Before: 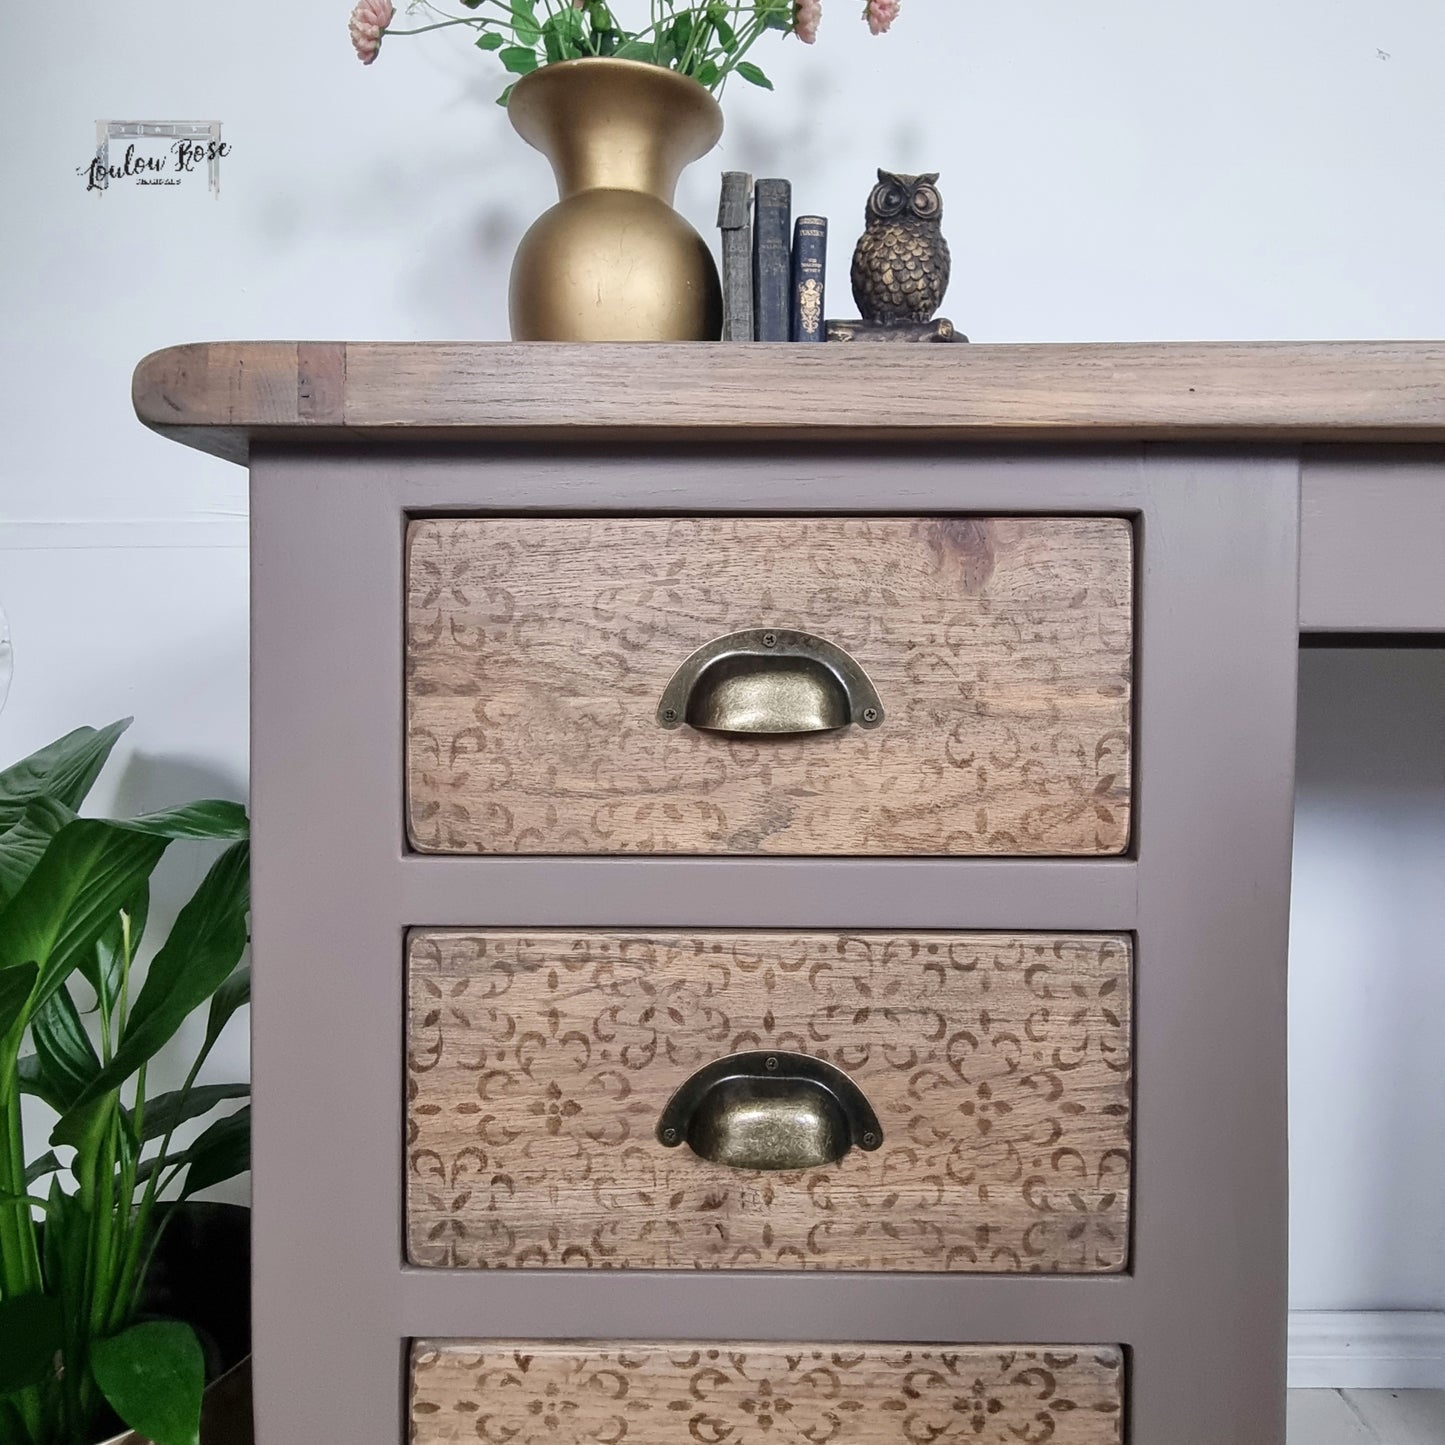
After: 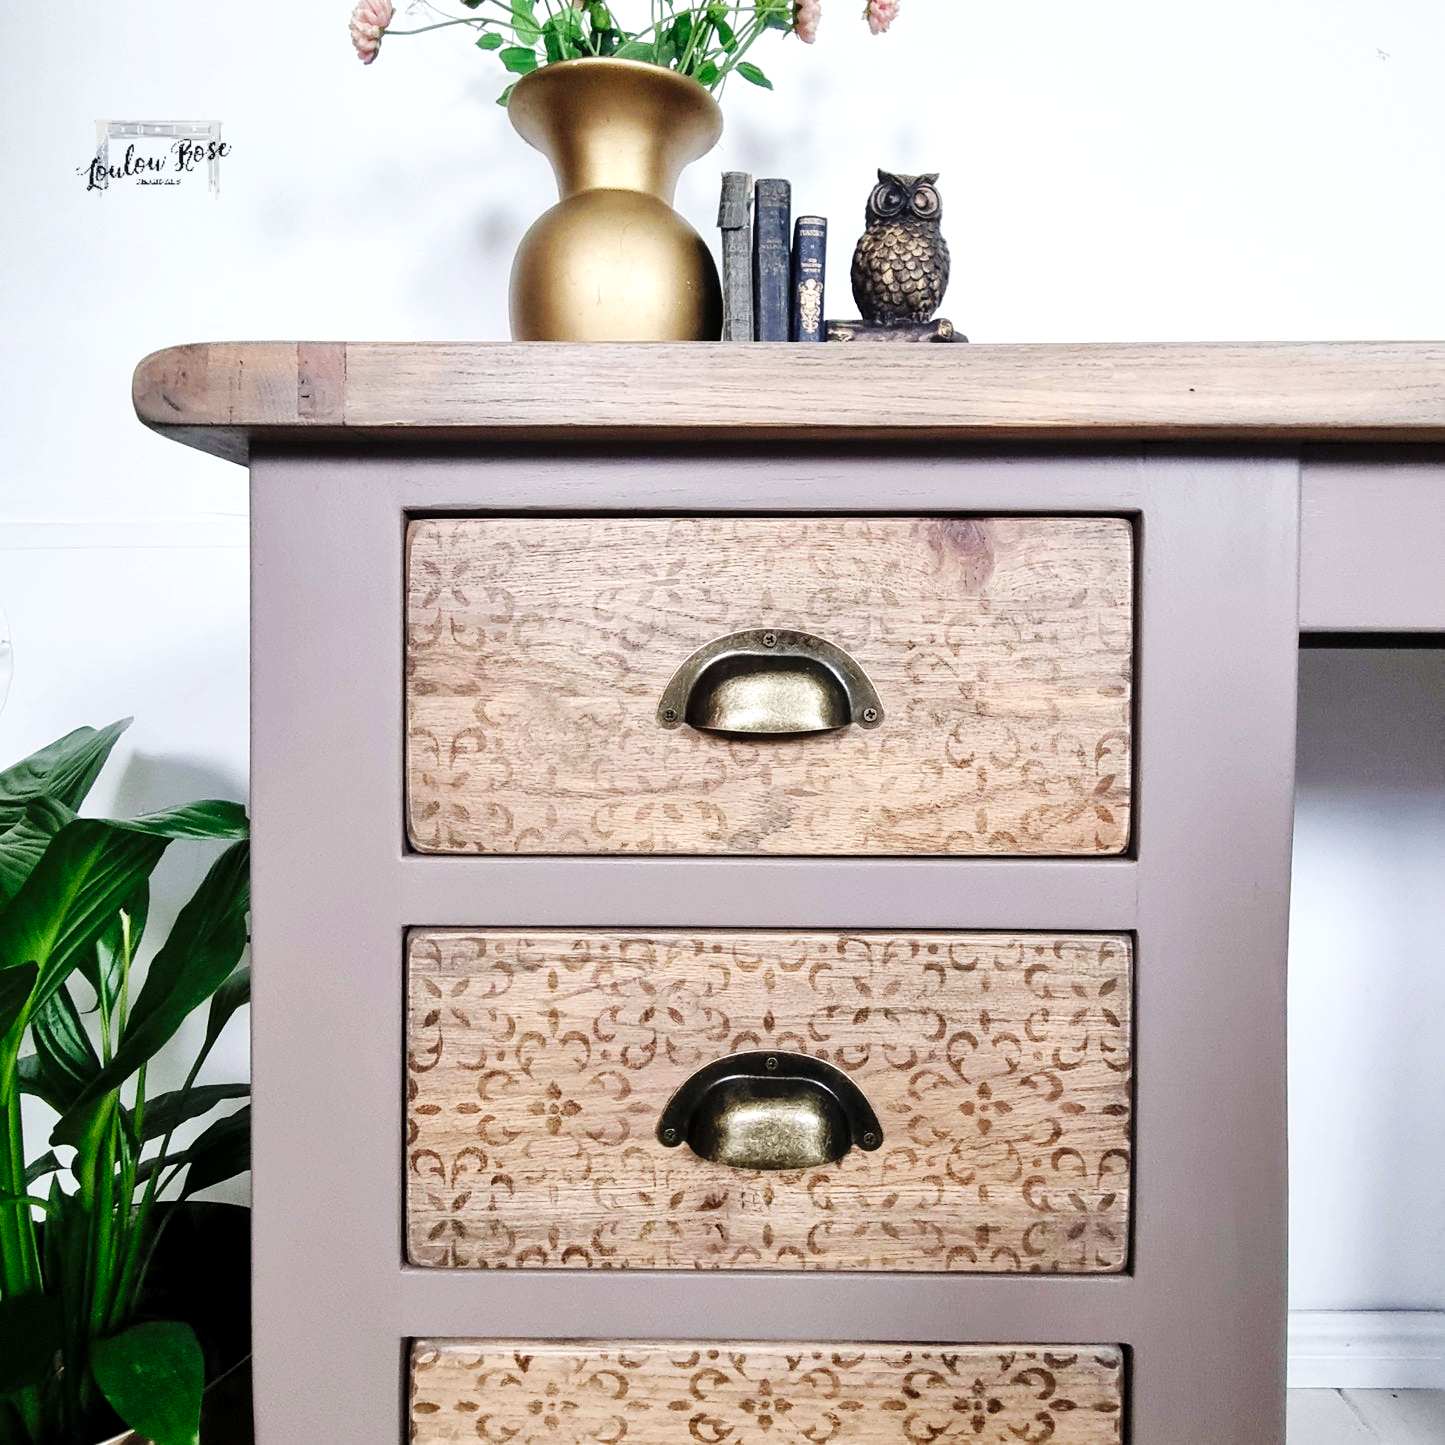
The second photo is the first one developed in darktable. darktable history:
levels: levels [0.016, 0.484, 0.953]
base curve: curves: ch0 [(0, 0) (0.036, 0.025) (0.121, 0.166) (0.206, 0.329) (0.605, 0.79) (1, 1)], preserve colors none
